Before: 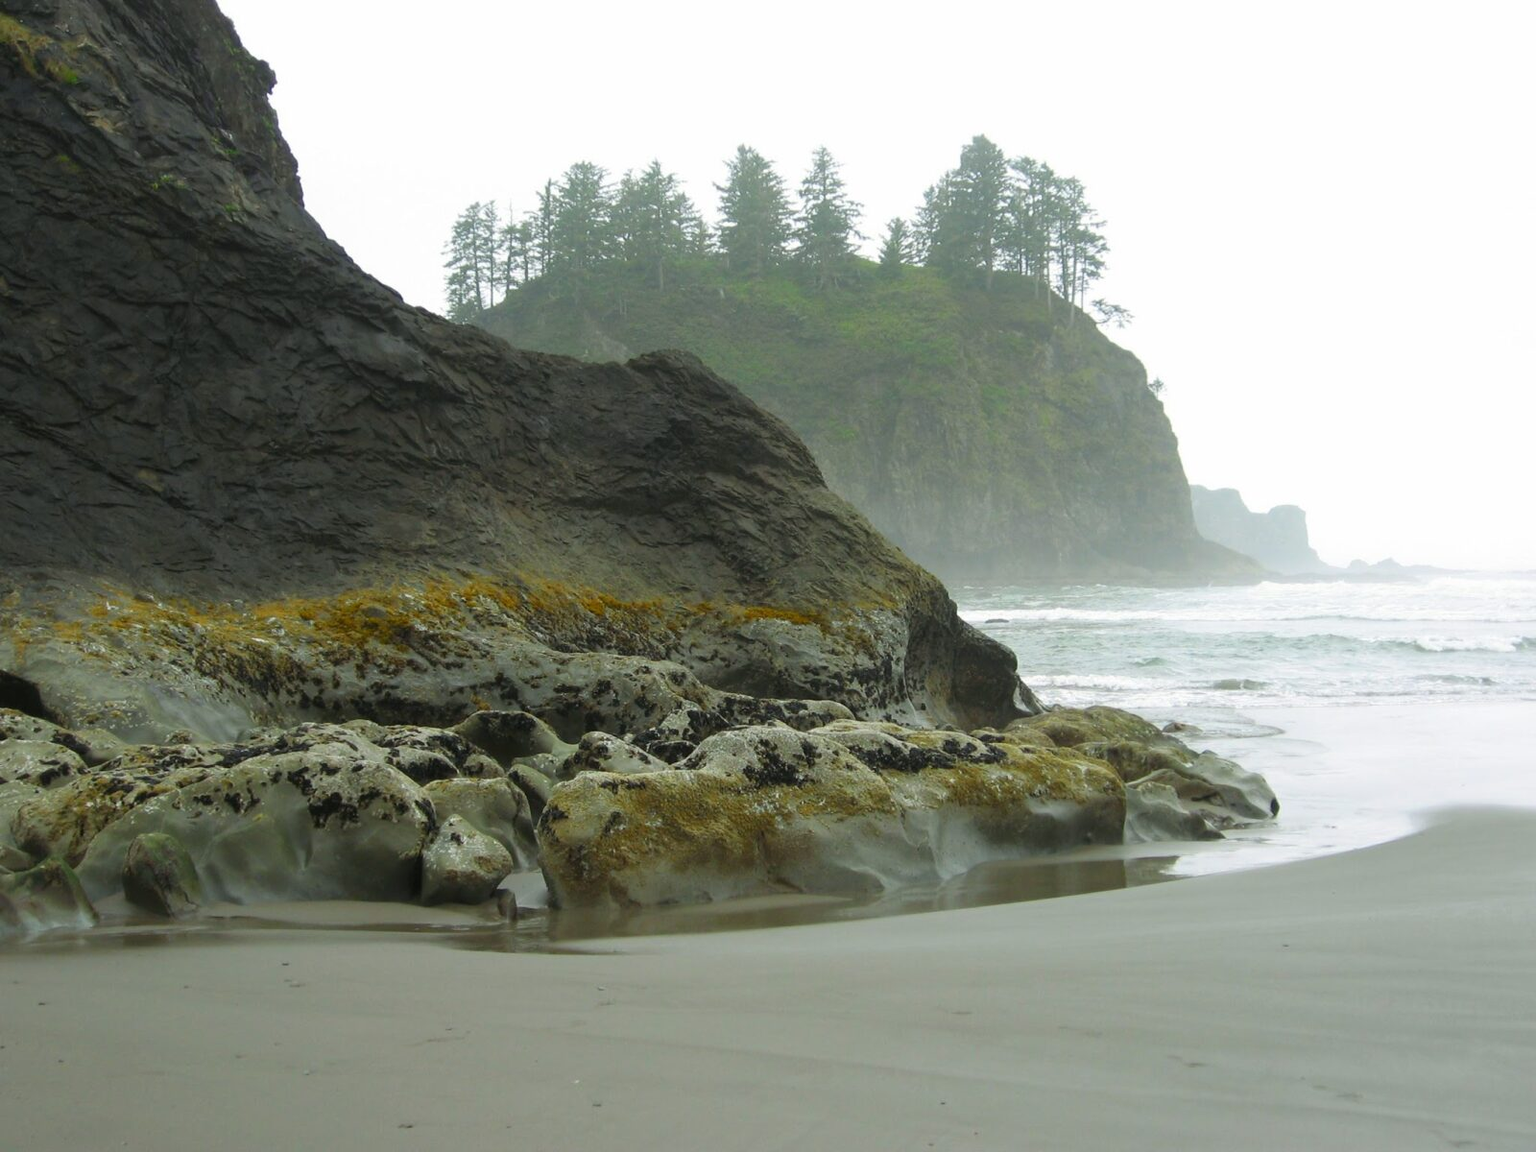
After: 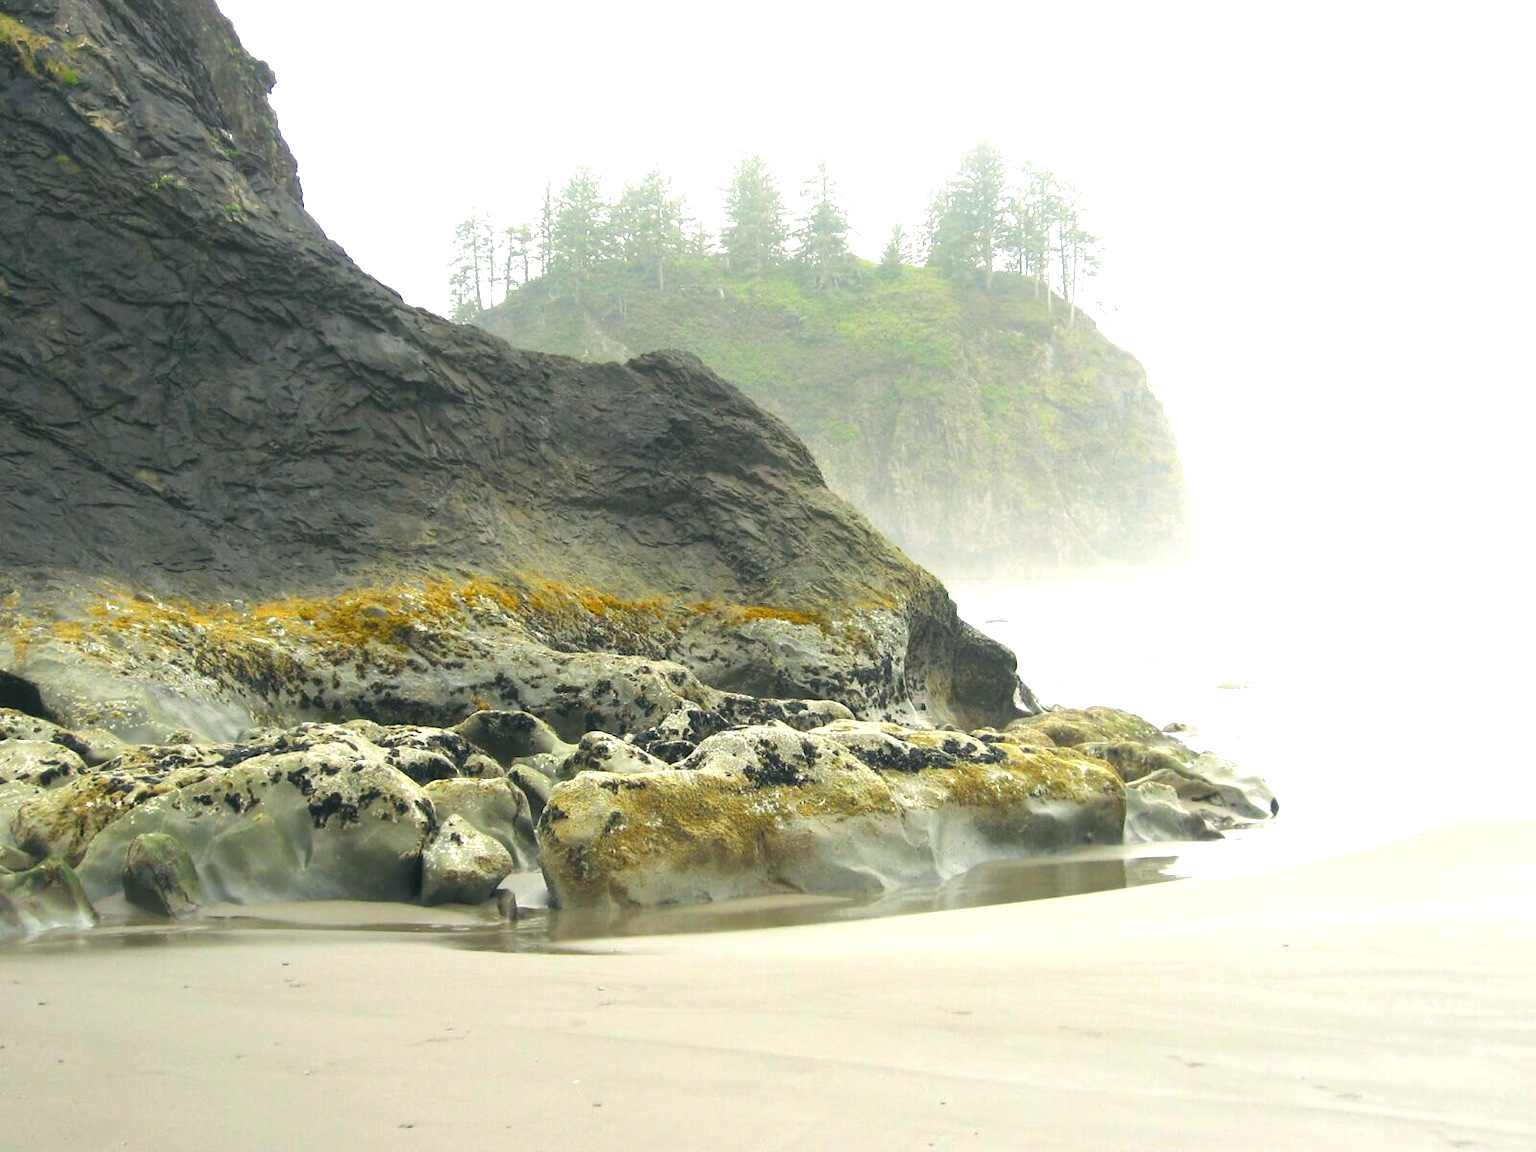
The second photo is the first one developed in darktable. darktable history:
color correction: highlights a* 5.38, highlights b* 5.3, shadows a* -4.26, shadows b* -5.11
exposure: black level correction 0, exposure 1.45 EV, compensate exposure bias true, compensate highlight preservation false
